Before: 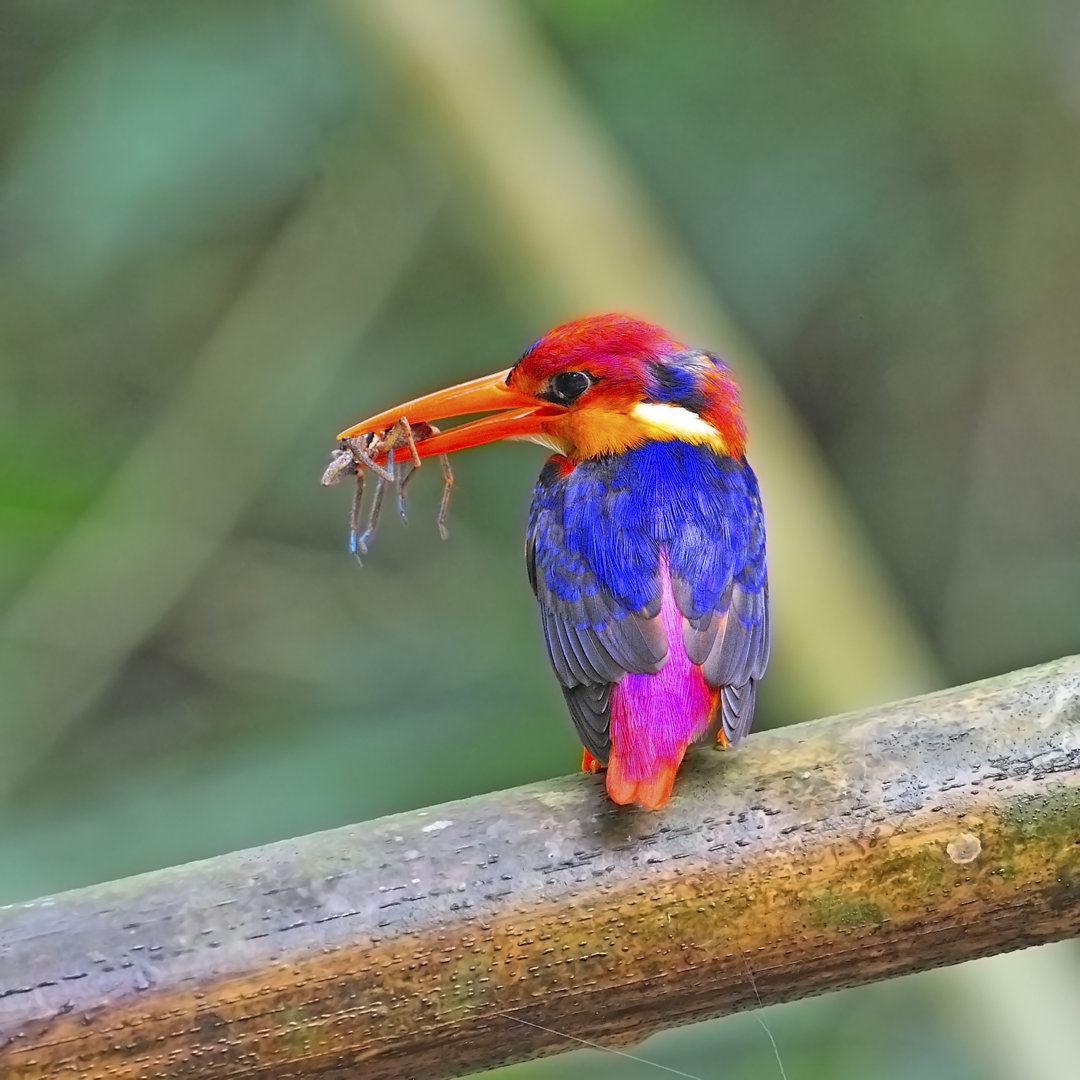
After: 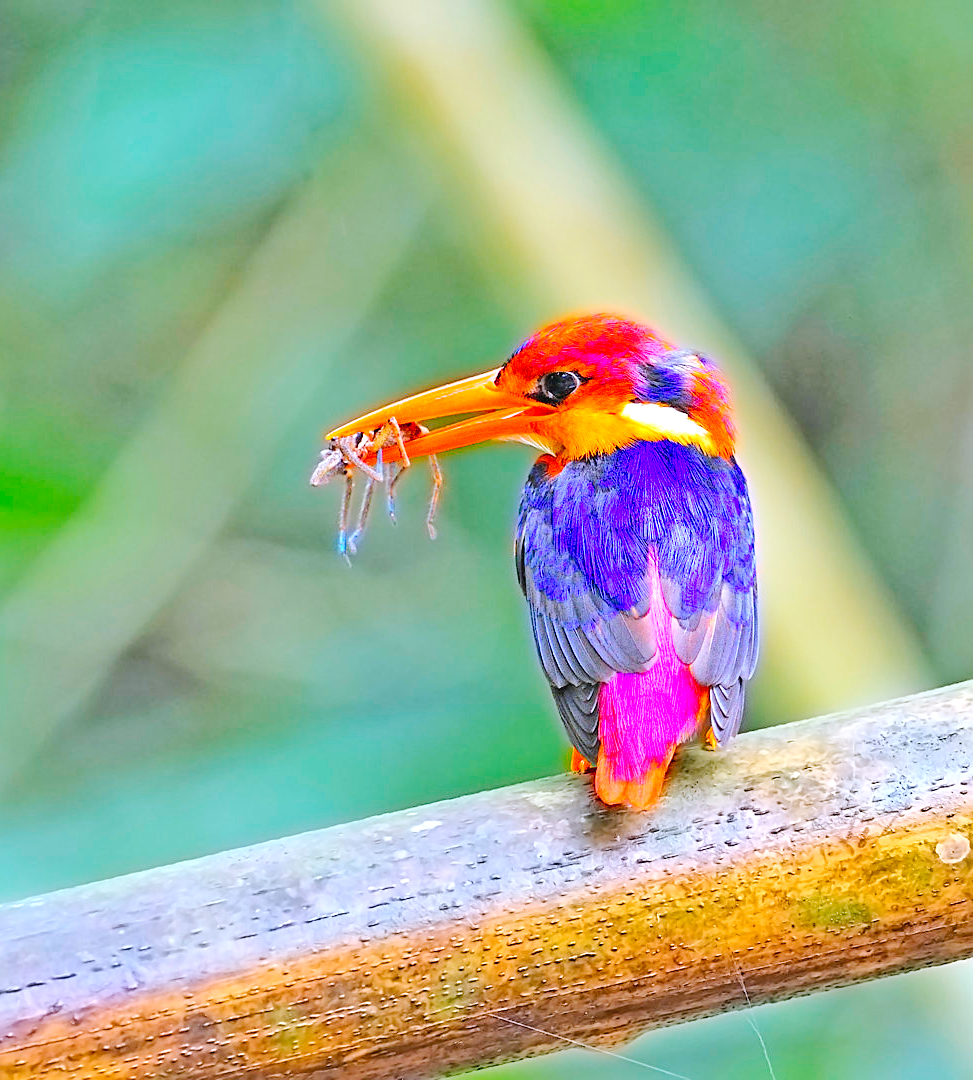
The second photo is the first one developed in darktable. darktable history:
crop and rotate: left 1.054%, right 8.841%
tone curve: curves: ch0 [(0, 0.019) (0.066, 0.043) (0.189, 0.182) (0.368, 0.407) (0.501, 0.564) (0.677, 0.729) (0.851, 0.861) (0.997, 0.959)]; ch1 [(0, 0) (0.187, 0.121) (0.388, 0.346) (0.437, 0.409) (0.474, 0.472) (0.499, 0.501) (0.514, 0.515) (0.542, 0.557) (0.645, 0.686) (0.812, 0.856) (1, 1)]; ch2 [(0, 0) (0.246, 0.214) (0.421, 0.427) (0.459, 0.484) (0.5, 0.504) (0.518, 0.523) (0.529, 0.548) (0.56, 0.576) (0.607, 0.63) (0.744, 0.734) (0.867, 0.821) (0.993, 0.889)], preserve colors none
color balance rgb: highlights gain › chroma 1.568%, highlights gain › hue 56.6°, perceptual saturation grading › global saturation 25.88%, perceptual brilliance grading › mid-tones 10.324%, perceptual brilliance grading › shadows 14.261%, global vibrance 20%
sharpen: radius 2.198, amount 0.389, threshold 0.046
color correction: highlights a* -2.07, highlights b* -18.27
exposure: black level correction 0, exposure 0.702 EV, compensate highlight preservation false
